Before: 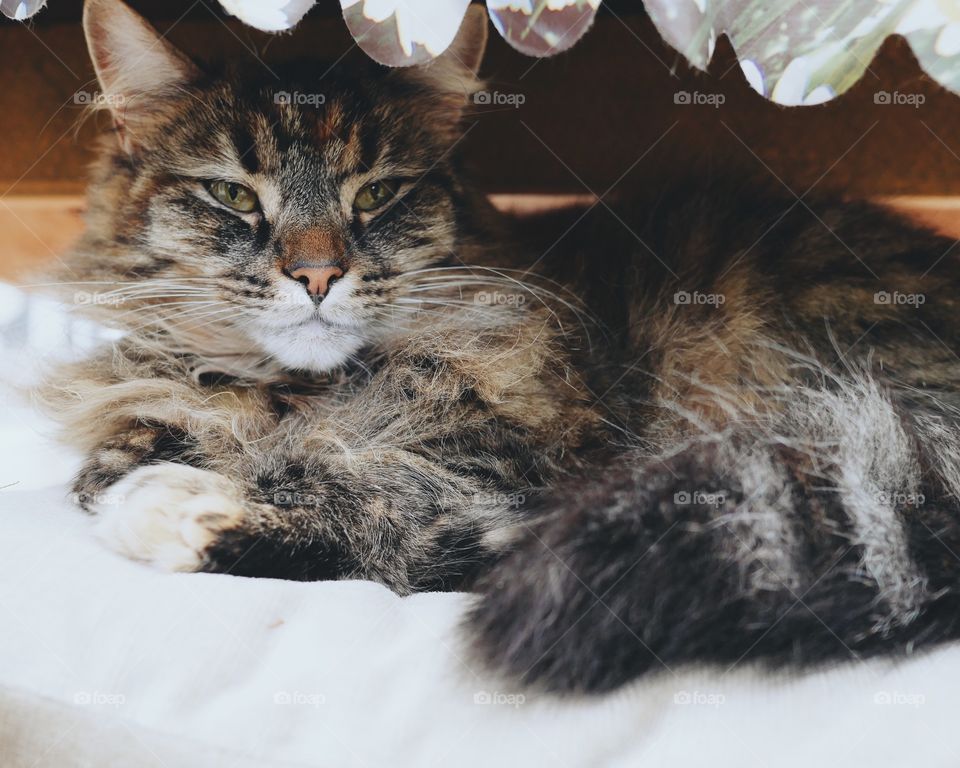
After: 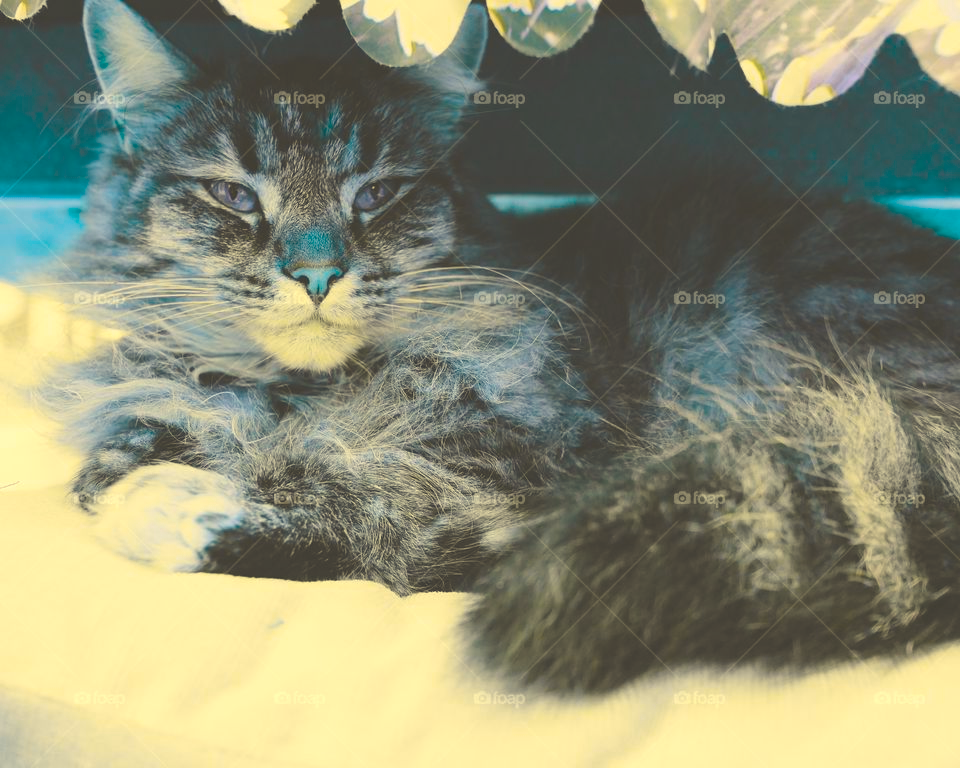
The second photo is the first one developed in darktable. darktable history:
contrast brightness saturation: contrast -0.269, saturation -0.437
color balance rgb: highlights gain › chroma 0.142%, highlights gain › hue 331.43°, global offset › luminance 0.68%, linear chroma grading › shadows -30.491%, linear chroma grading › global chroma 35.471%, perceptual saturation grading › global saturation 0.37%, hue shift 178.06°, perceptual brilliance grading › global brilliance 20.163%, global vibrance 49.264%, contrast 0.457%
color calibration: illuminant as shot in camera, x 0.377, y 0.394, temperature 4213.54 K
